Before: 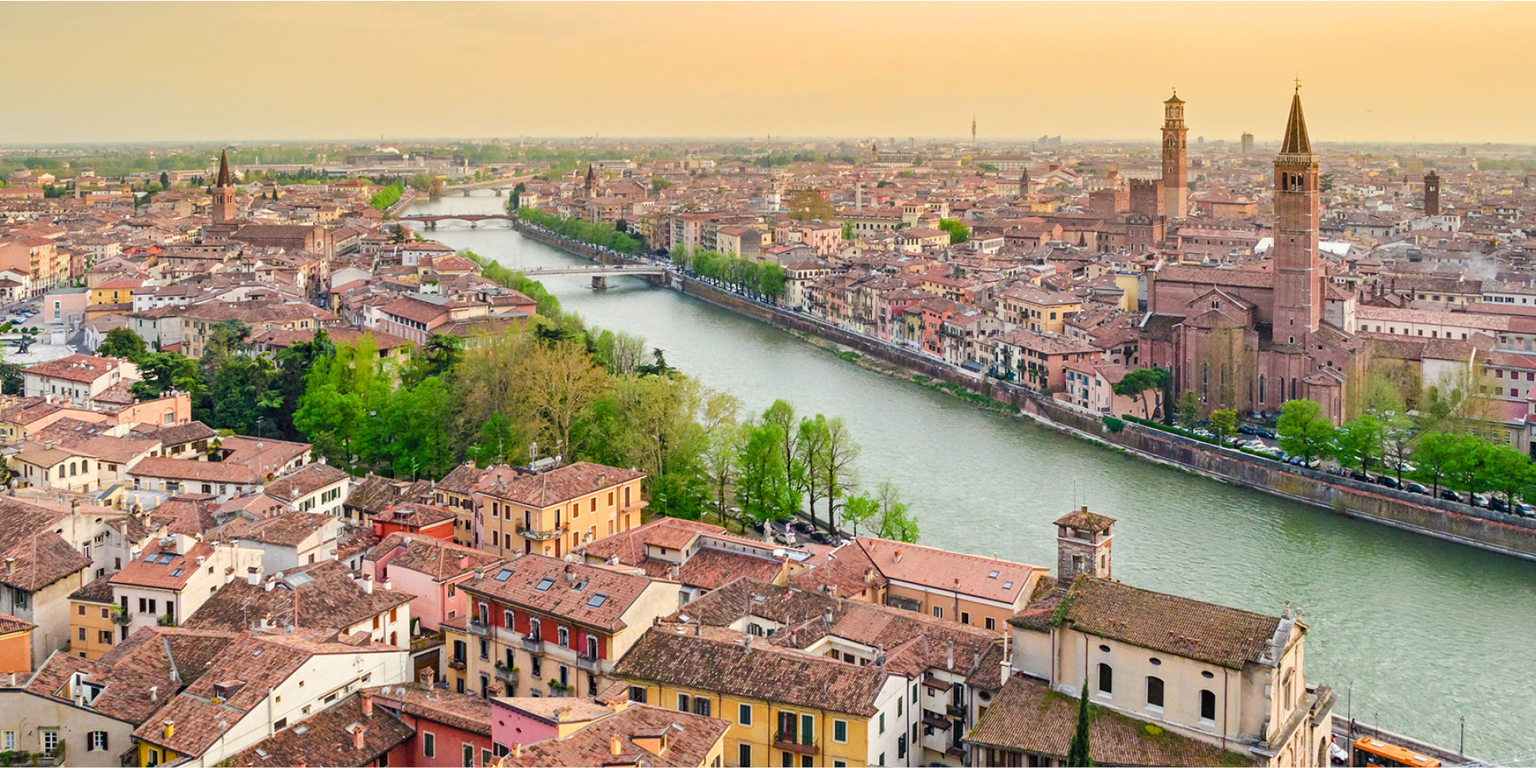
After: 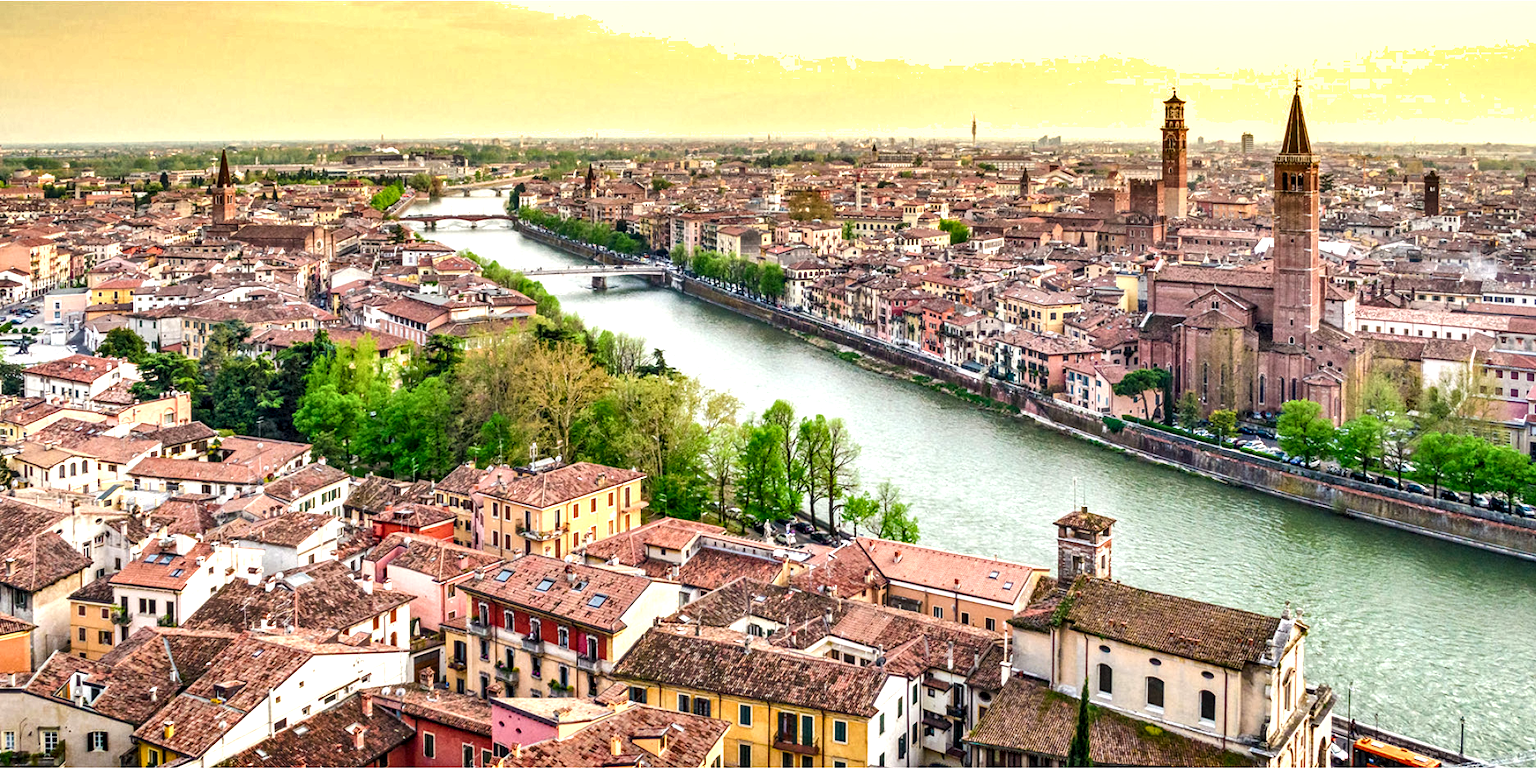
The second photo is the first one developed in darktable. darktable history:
exposure: black level correction -0.002, exposure 0.54 EV, compensate highlight preservation false
shadows and highlights: soften with gaussian
local contrast: detail 160%
